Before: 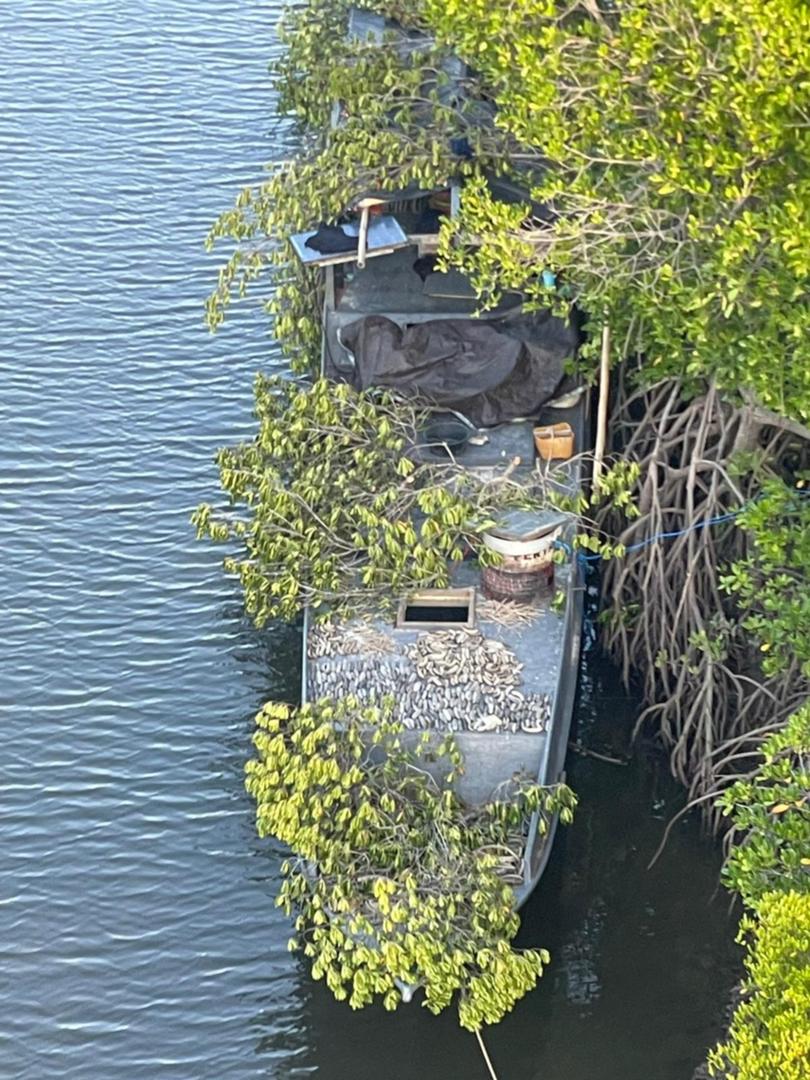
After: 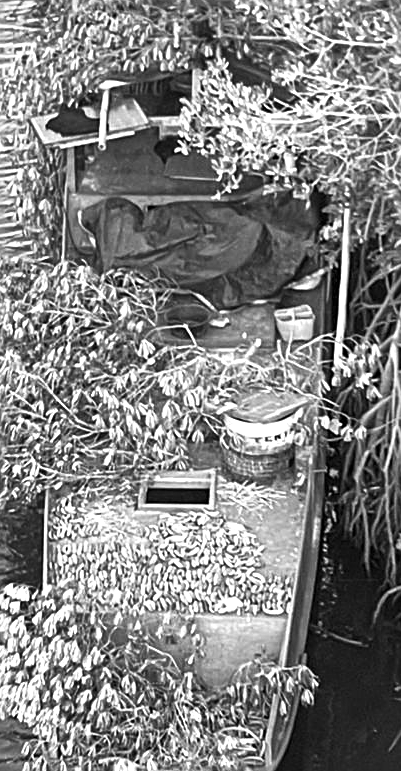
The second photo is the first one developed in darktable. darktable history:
exposure: exposure 0.781 EV, compensate highlight preservation false
shadows and highlights: shadows 12, white point adjustment 1.2, soften with gaussian
crop: left 32.075%, top 10.976%, right 18.355%, bottom 17.596%
color correction: highlights a* -11.71, highlights b* -15.58
white balance: red 0.926, green 1.003, blue 1.133
monochrome: a 73.58, b 64.21
contrast brightness saturation: contrast 0.07, brightness -0.14, saturation 0.11
sharpen: on, module defaults
